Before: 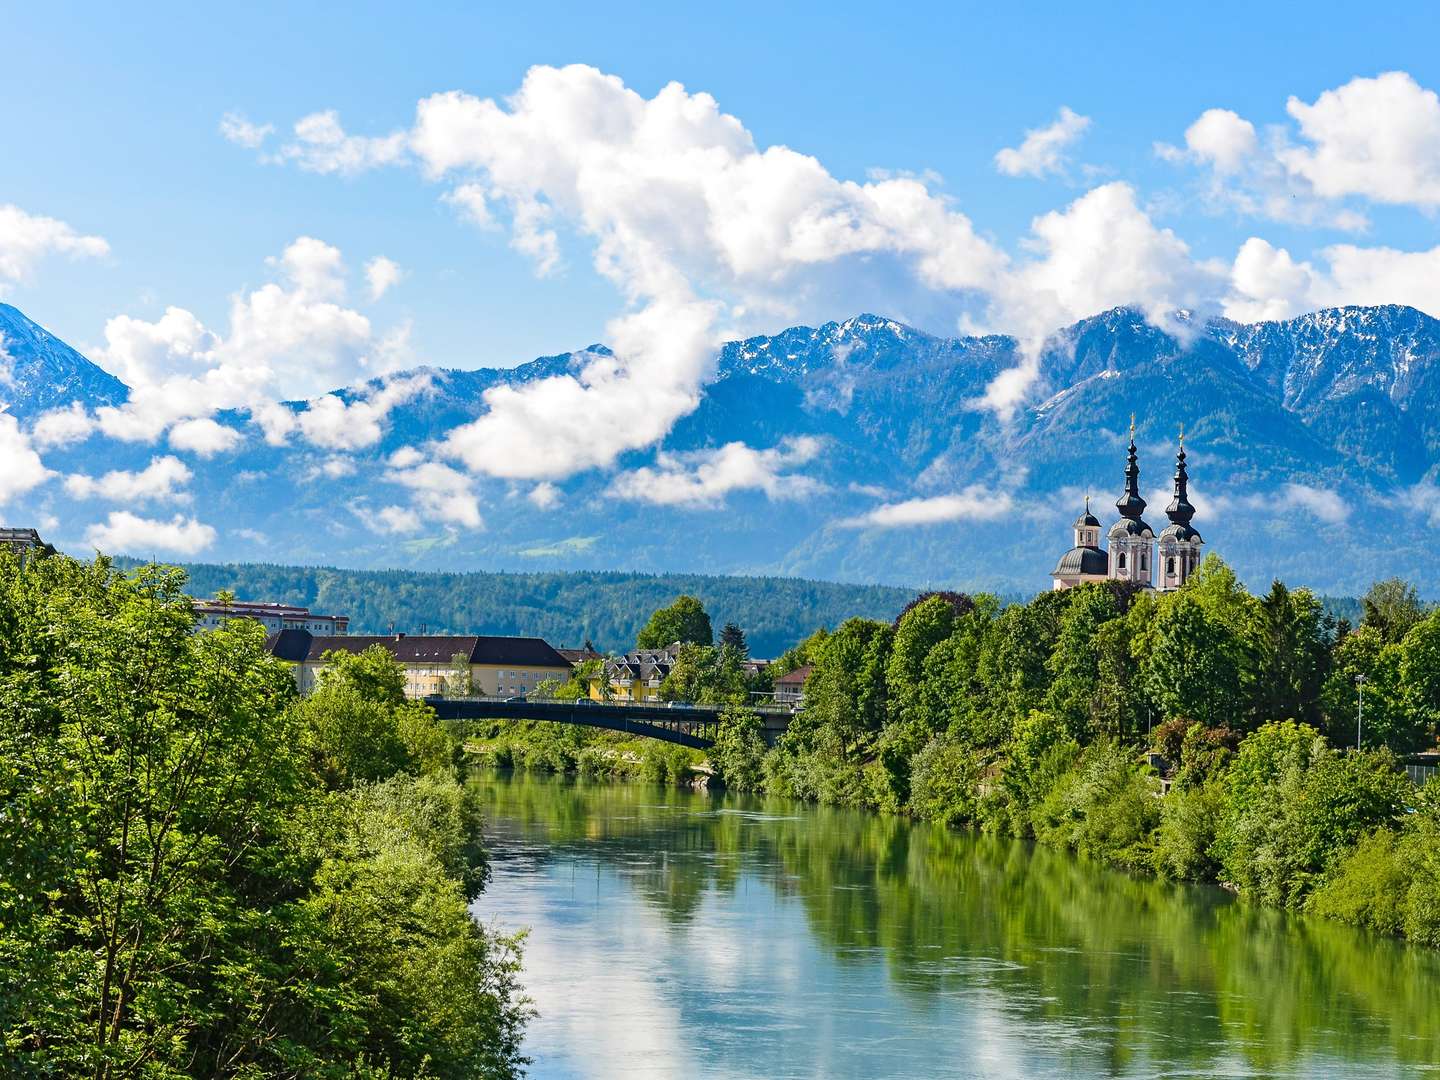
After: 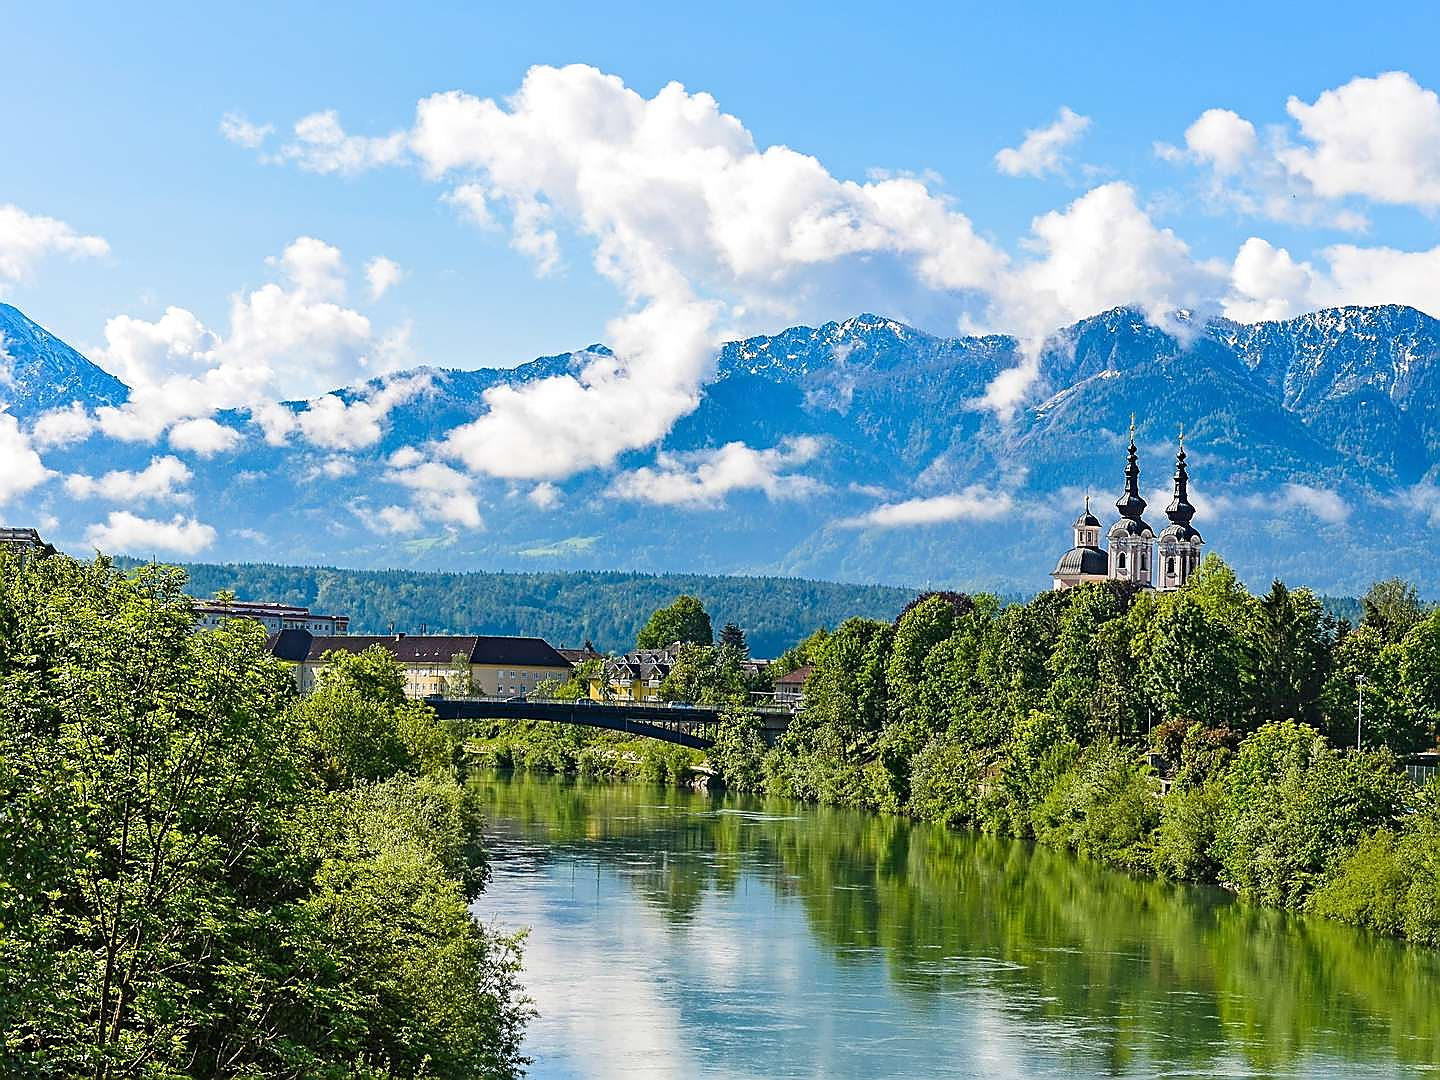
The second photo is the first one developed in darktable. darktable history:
sharpen: radius 1.372, amount 1.24, threshold 0.809
